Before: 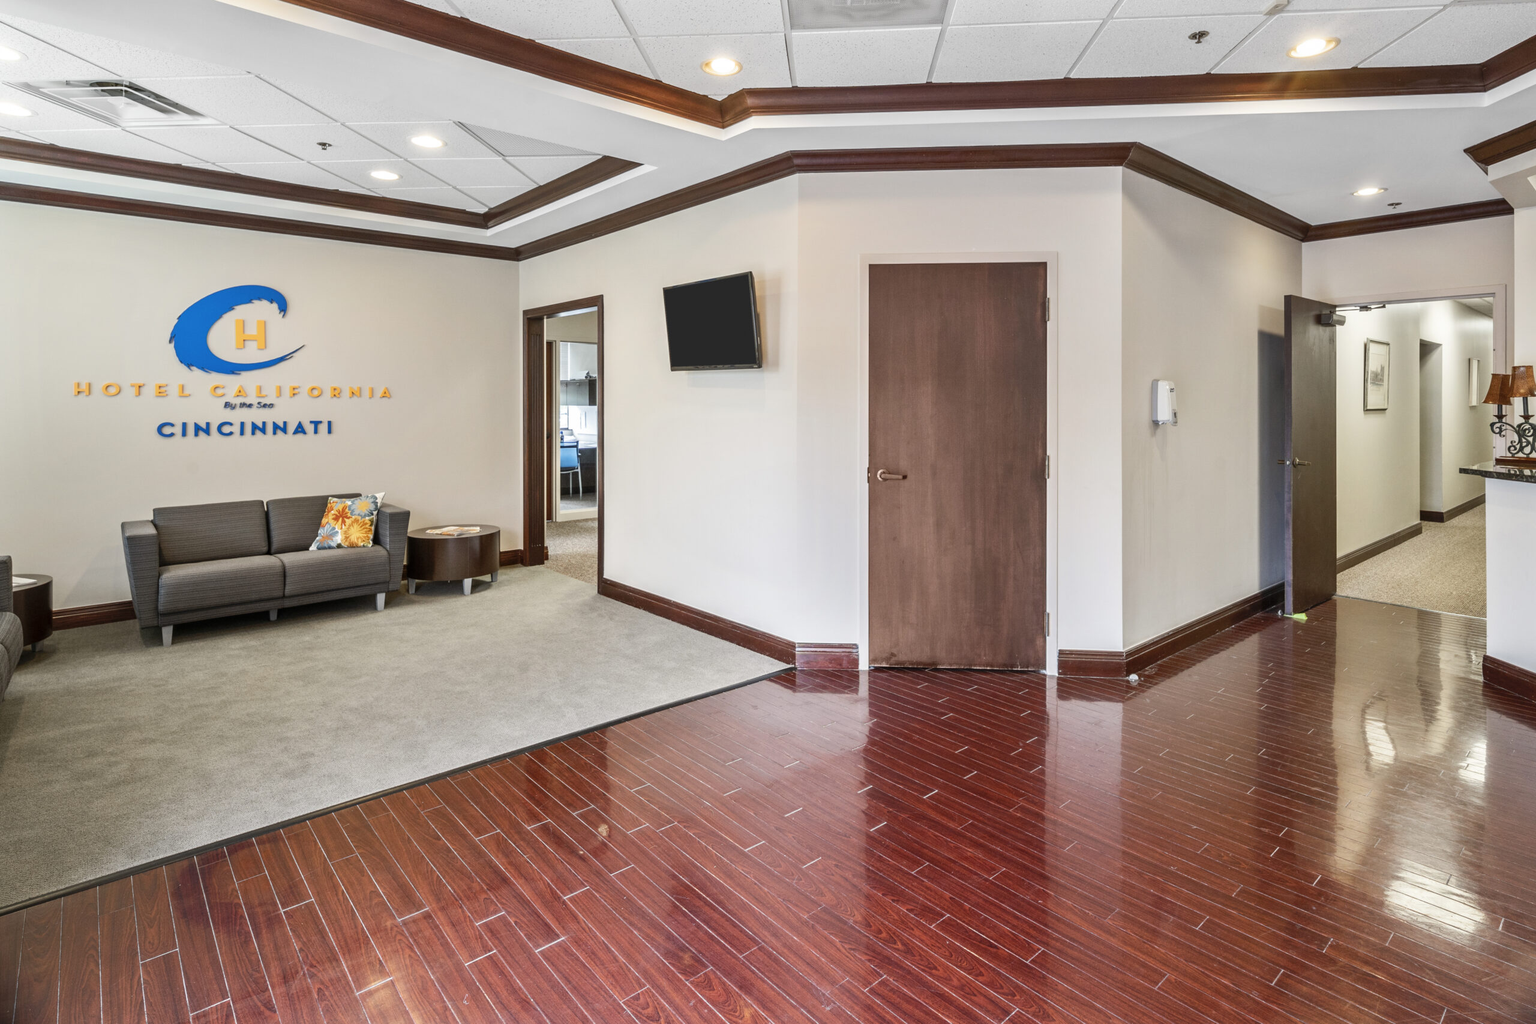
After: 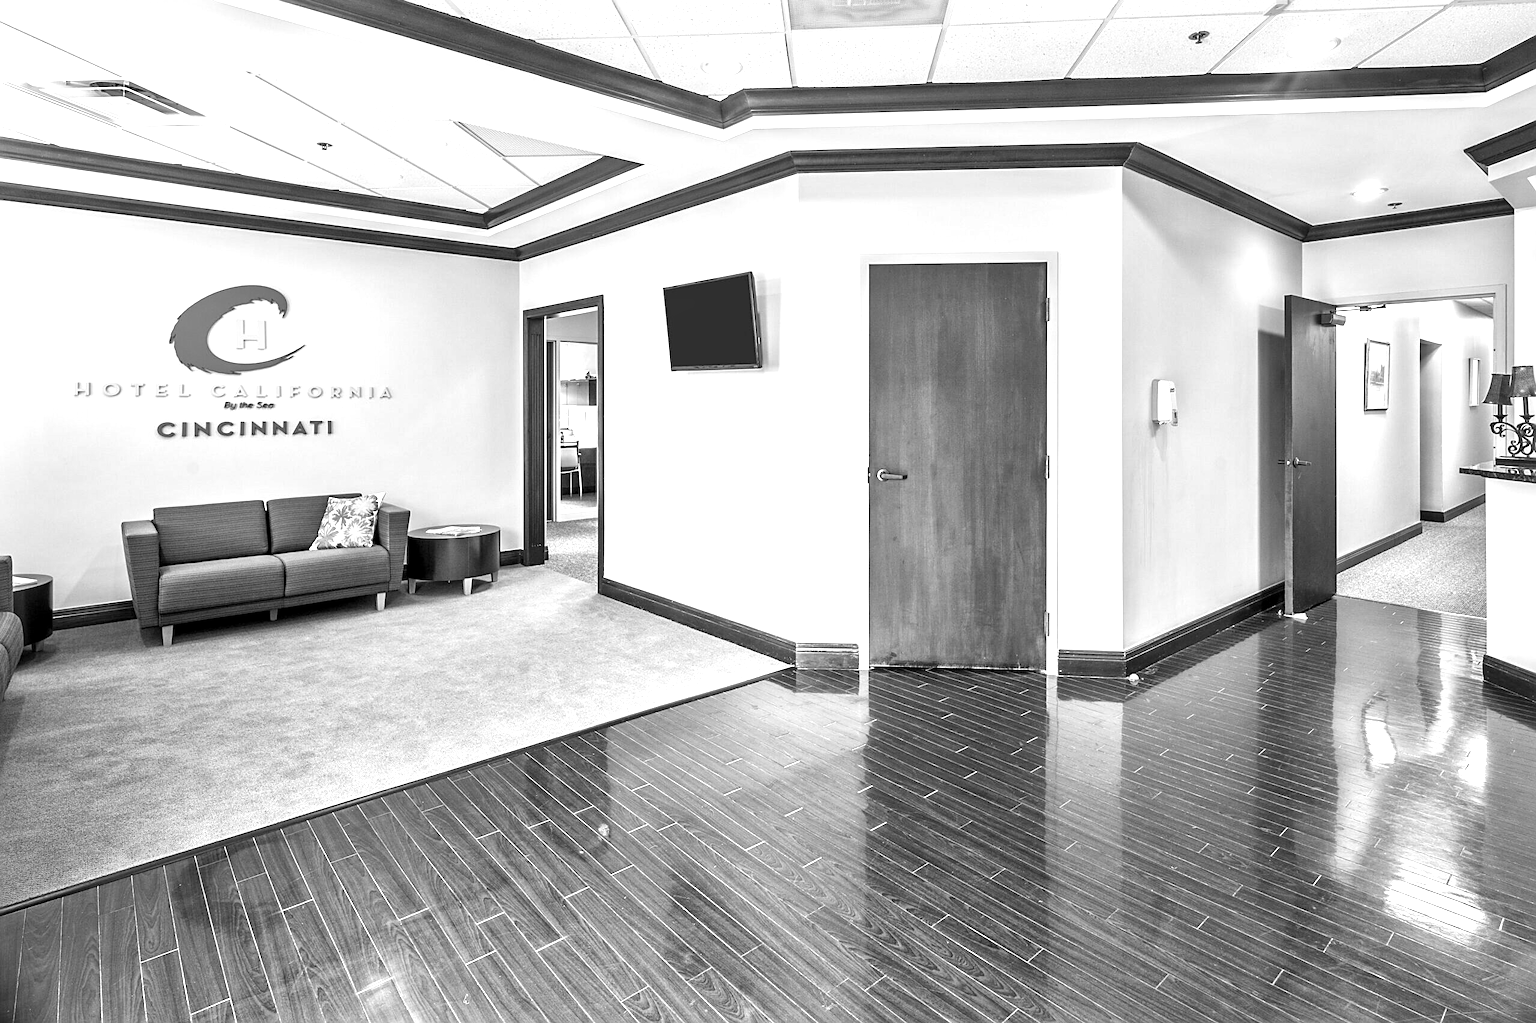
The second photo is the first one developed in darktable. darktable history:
exposure: exposure 0.77 EV, compensate highlight preservation false
white balance: red 0.948, green 1.02, blue 1.176
local contrast: mode bilateral grid, contrast 20, coarseness 50, detail 148%, midtone range 0.2
monochrome: on, module defaults
sharpen: on, module defaults
